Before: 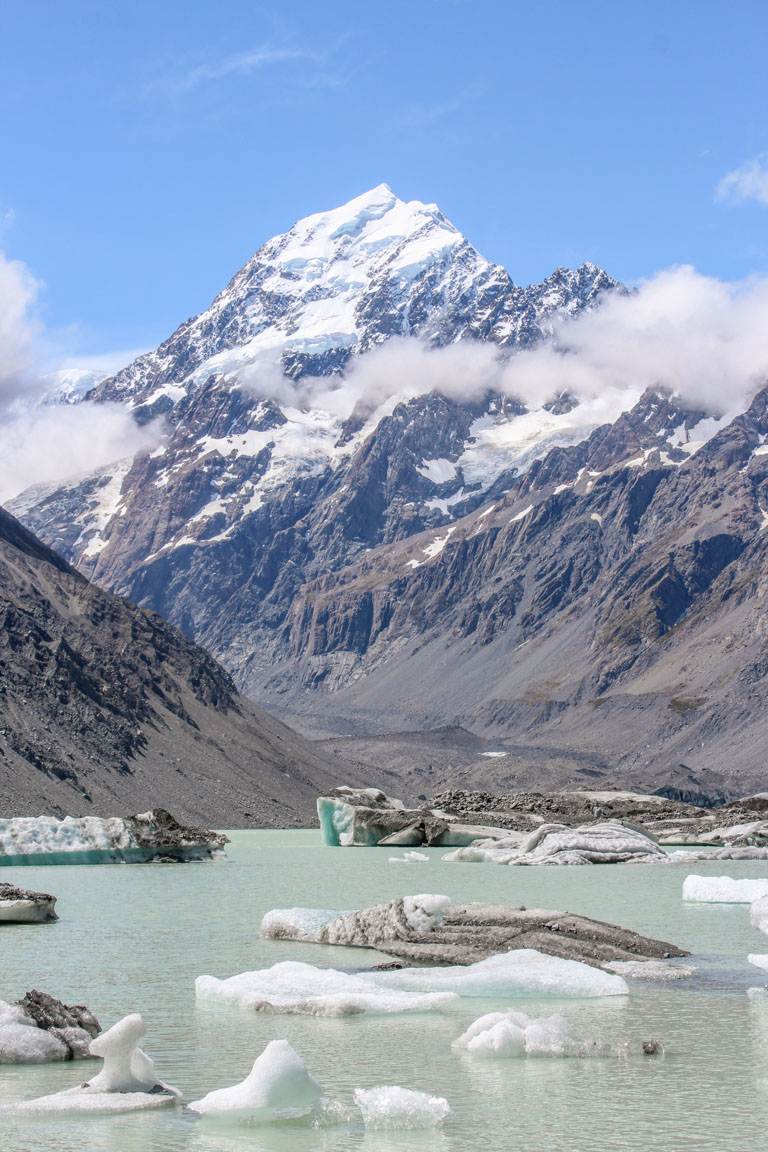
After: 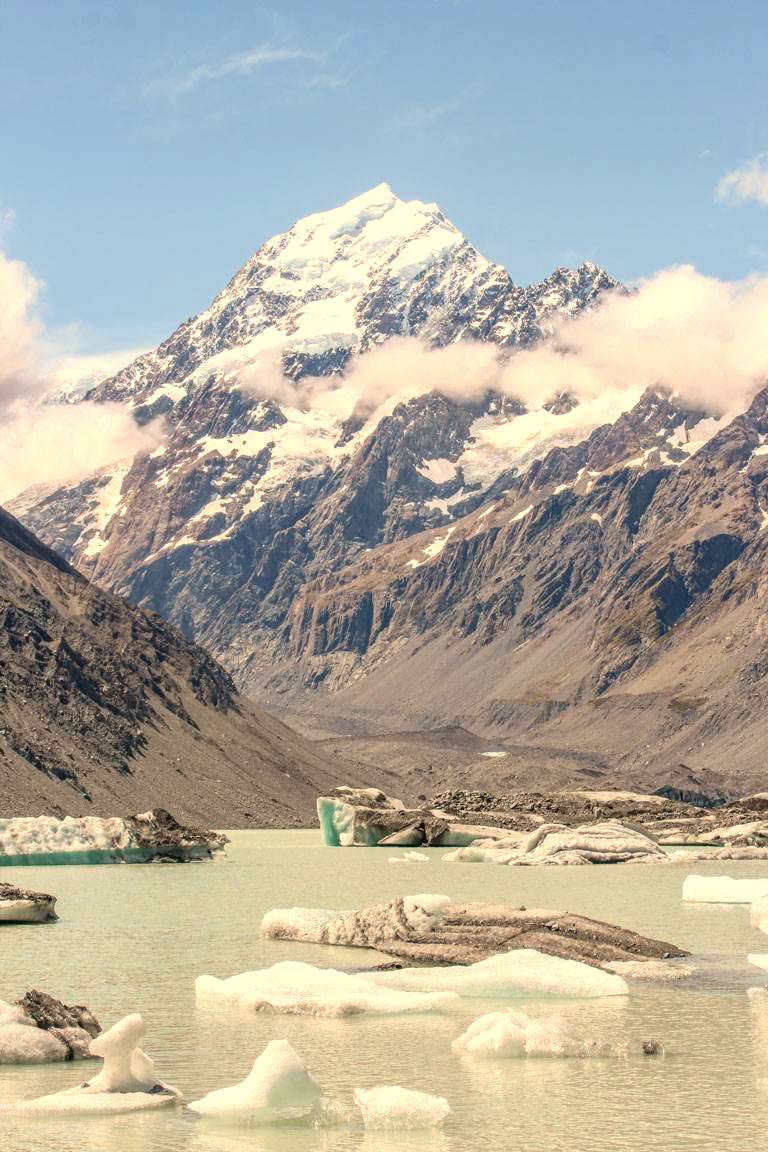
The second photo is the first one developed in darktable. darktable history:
exposure: exposure 0.3 EV, compensate highlight preservation false
white balance: red 1.138, green 0.996, blue 0.812
